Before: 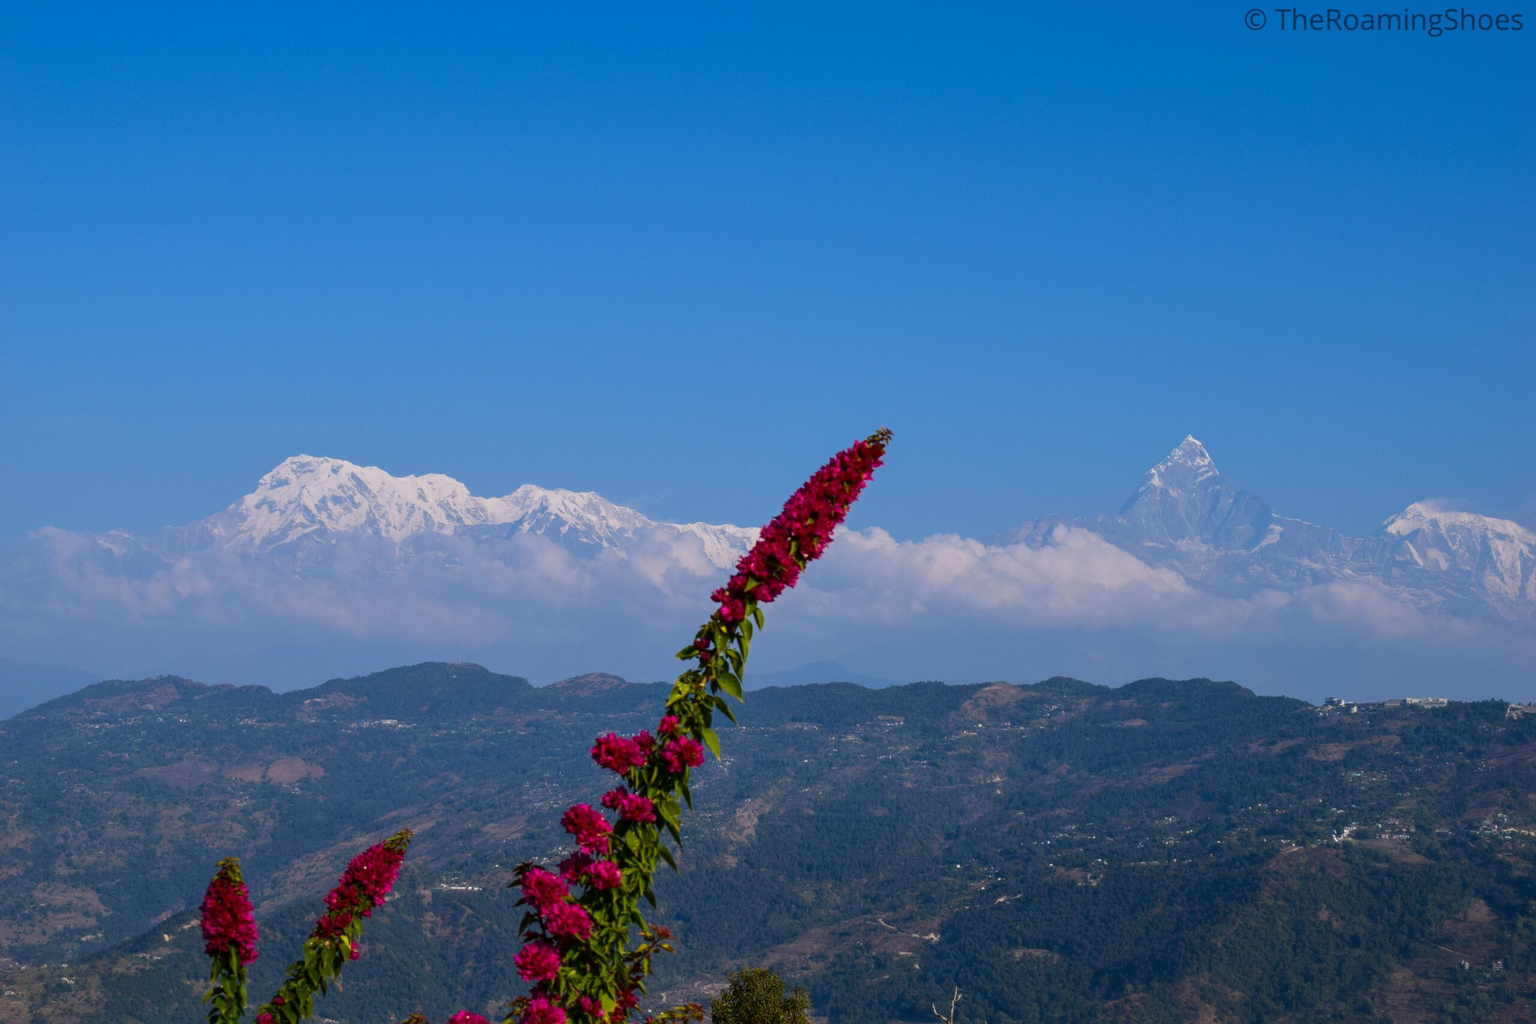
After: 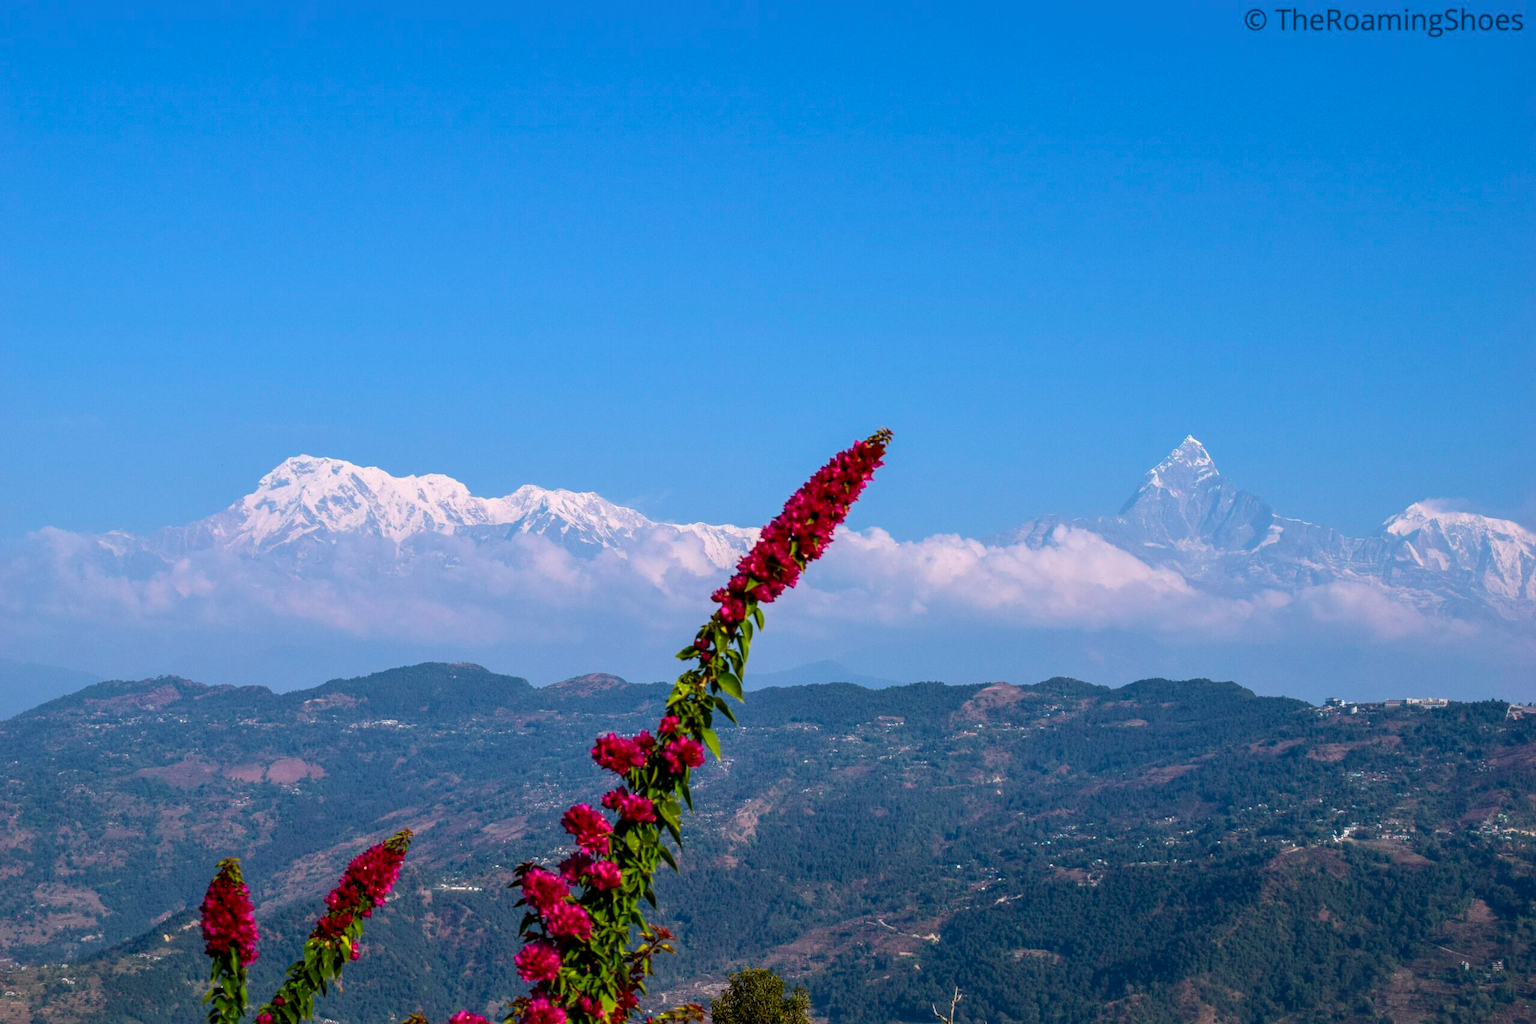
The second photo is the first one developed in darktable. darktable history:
tone curve: curves: ch0 [(0, 0) (0.389, 0.458) (0.745, 0.82) (0.849, 0.917) (0.919, 0.969) (1, 1)]; ch1 [(0, 0) (0.437, 0.404) (0.5, 0.5) (0.529, 0.55) (0.58, 0.6) (0.616, 0.649) (1, 1)]; ch2 [(0, 0) (0.442, 0.428) (0.5, 0.5) (0.525, 0.543) (0.585, 0.62) (1, 1)], color space Lab, independent channels, preserve colors none
local contrast: on, module defaults
